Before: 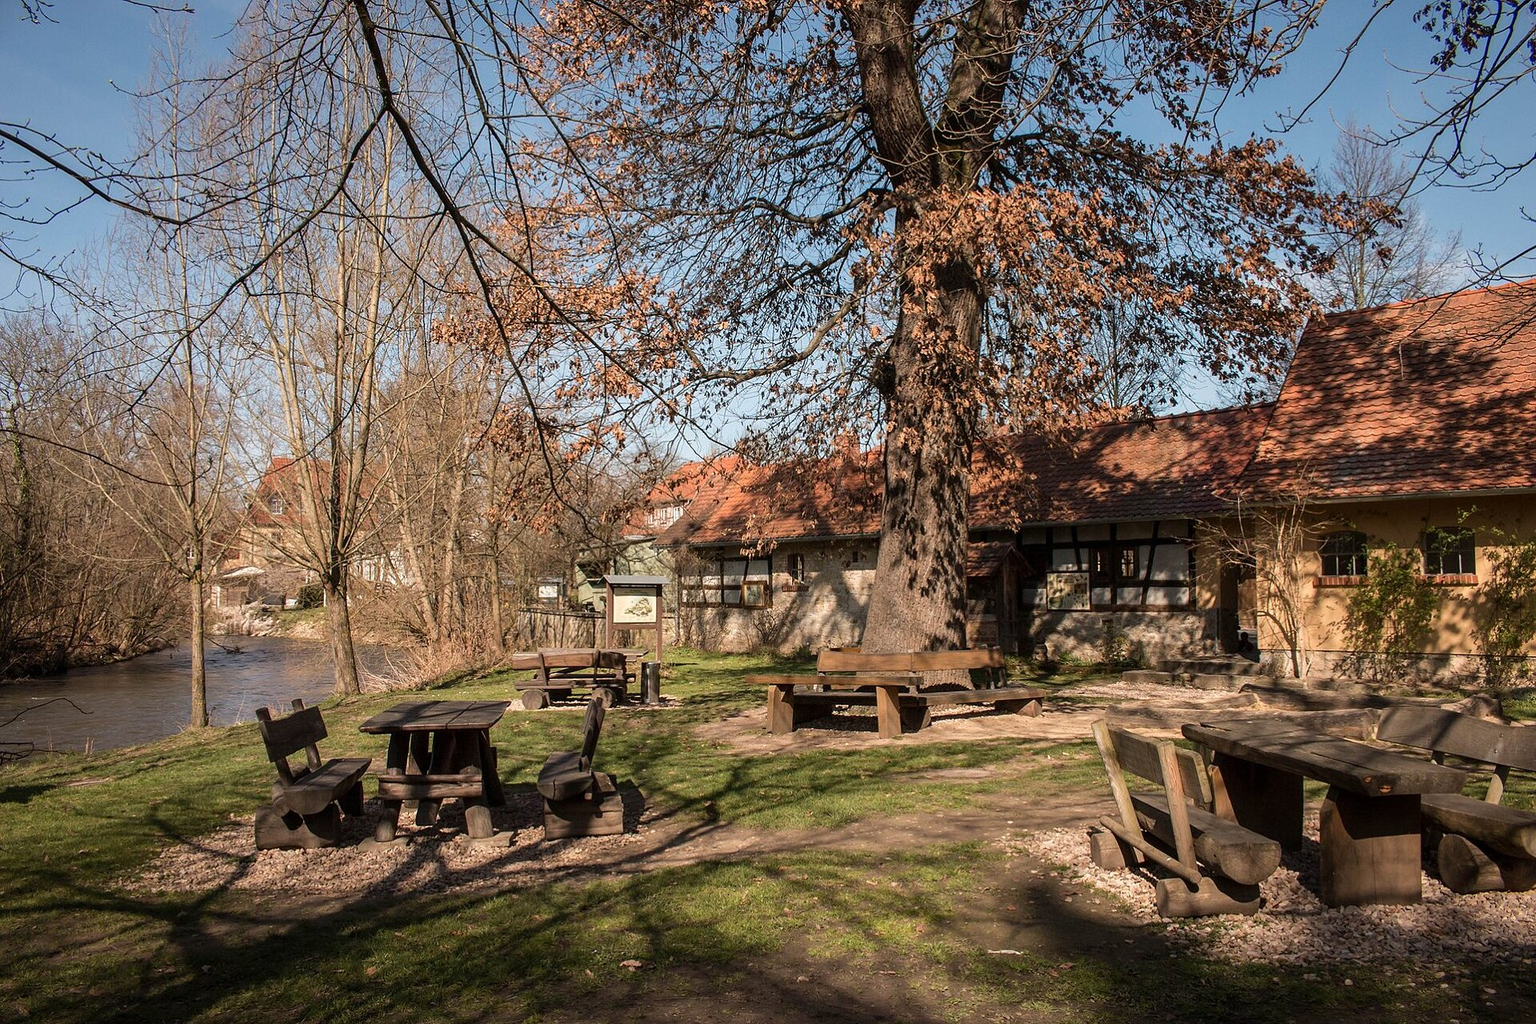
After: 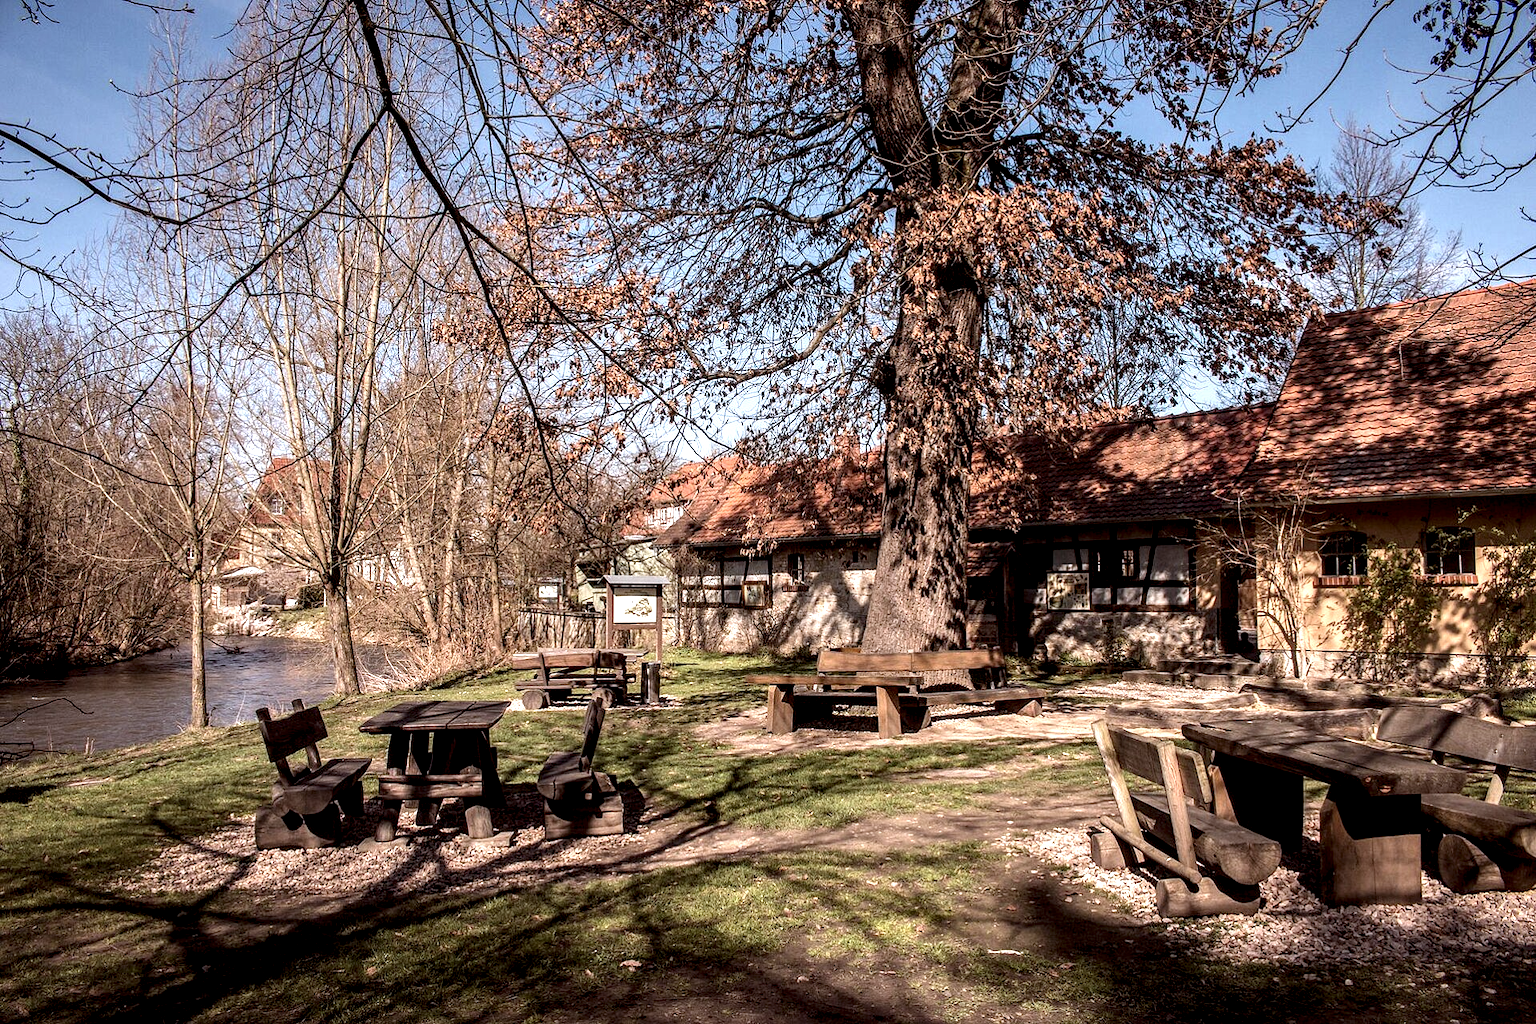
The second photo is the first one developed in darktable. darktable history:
color balance: mode lift, gamma, gain (sRGB), lift [1, 1.049, 1, 1]
local contrast: highlights 80%, shadows 57%, detail 175%, midtone range 0.602
color calibration: illuminant as shot in camera, x 0.358, y 0.373, temperature 4628.91 K
